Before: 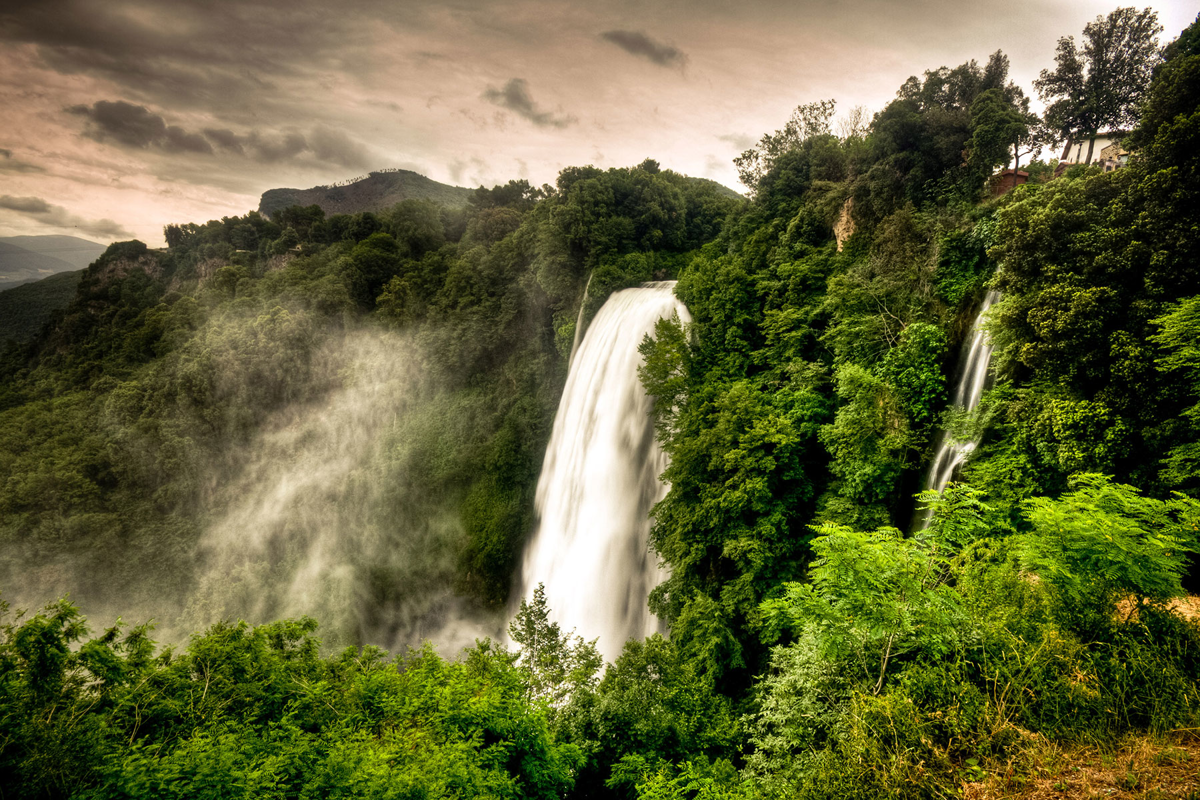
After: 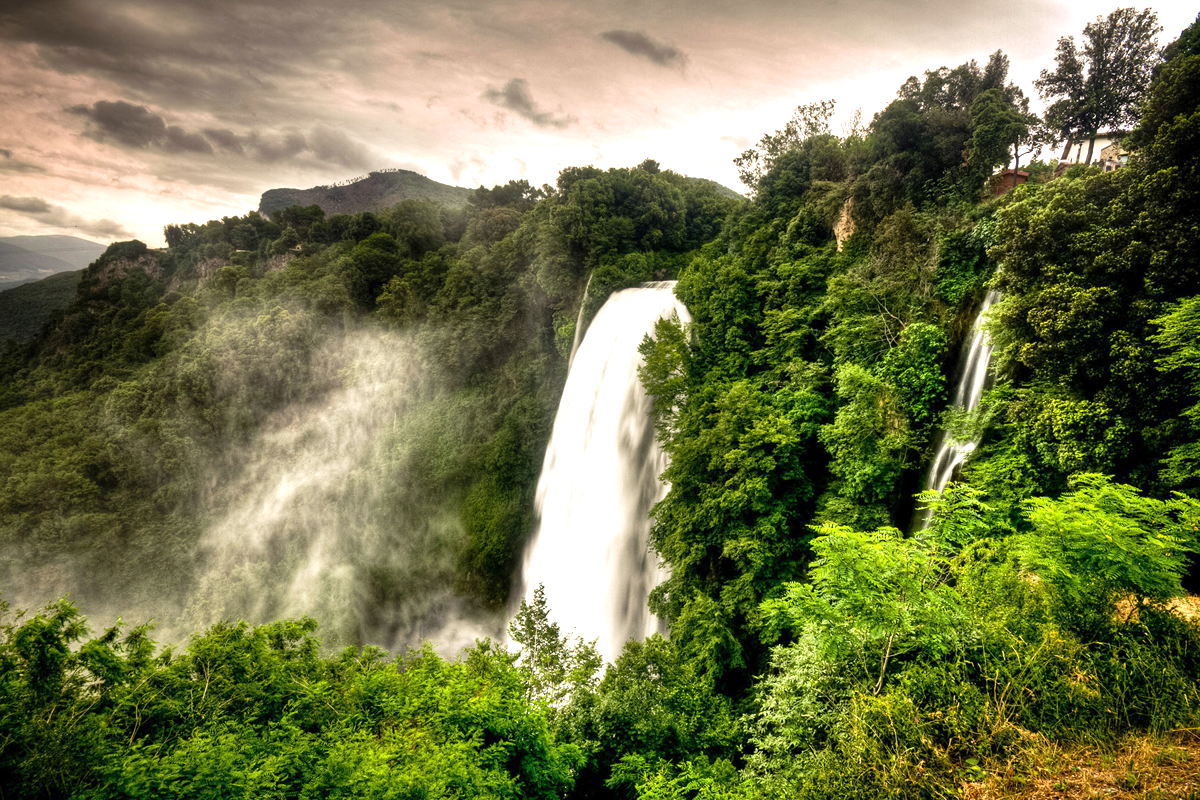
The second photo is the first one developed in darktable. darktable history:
exposure: exposure 0.507 EV, compensate highlight preservation false
white balance: red 0.984, blue 1.059
